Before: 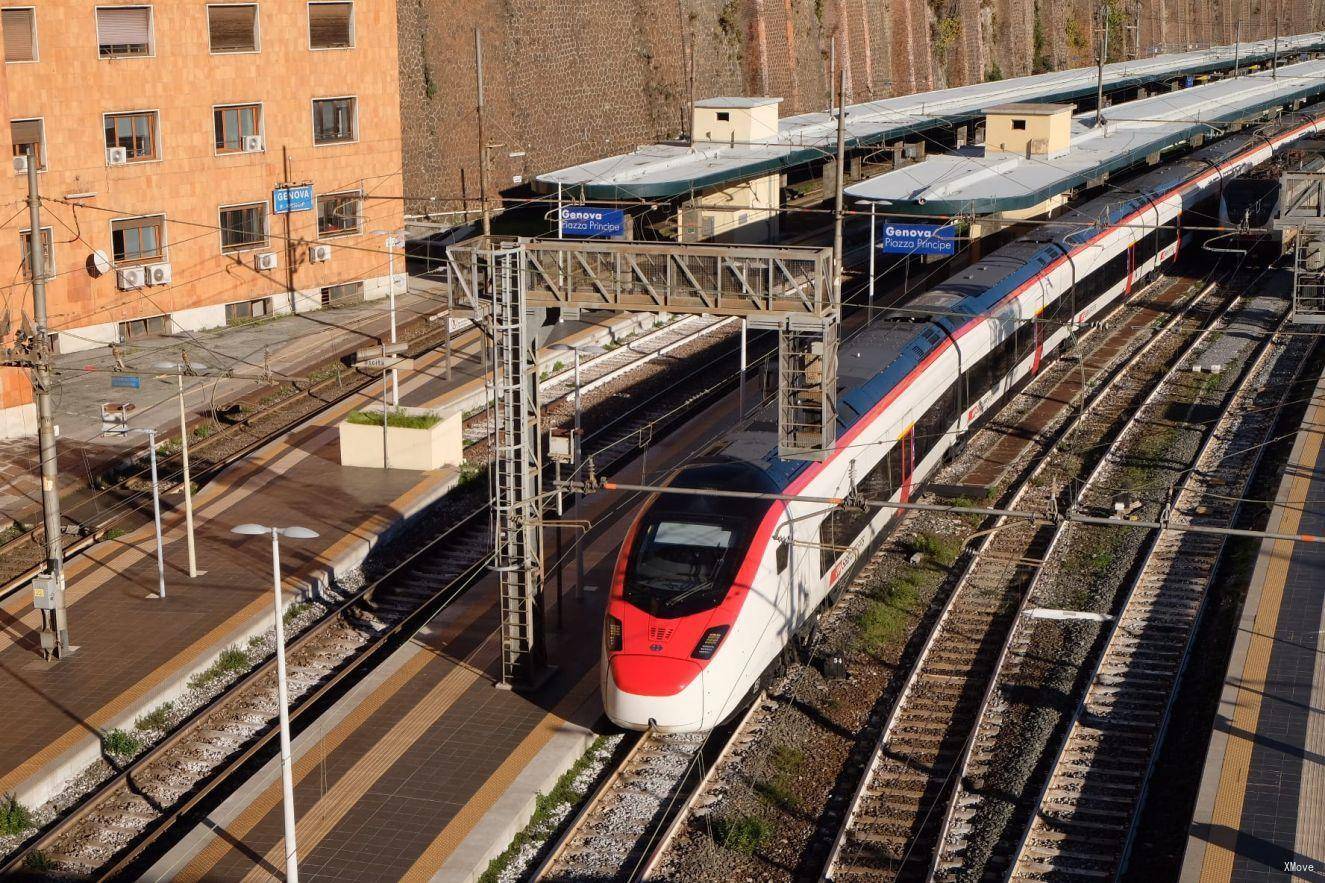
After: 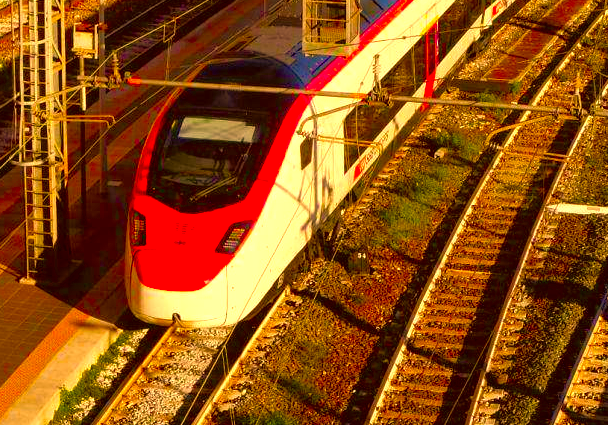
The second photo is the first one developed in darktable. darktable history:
local contrast: highlights 106%, shadows 98%, detail 120%, midtone range 0.2
color balance rgb: perceptual saturation grading › global saturation 20%, perceptual saturation grading › highlights -25.79%, perceptual saturation grading › shadows 49.226%, perceptual brilliance grading › global brilliance 11.088%
shadows and highlights: shadows 42.88, highlights 7.1
crop: left 35.968%, top 45.934%, right 18.114%, bottom 5.891%
velvia: on, module defaults
color correction: highlights a* 10.53, highlights b* 29.84, shadows a* 2.77, shadows b* 17.65, saturation 1.72
